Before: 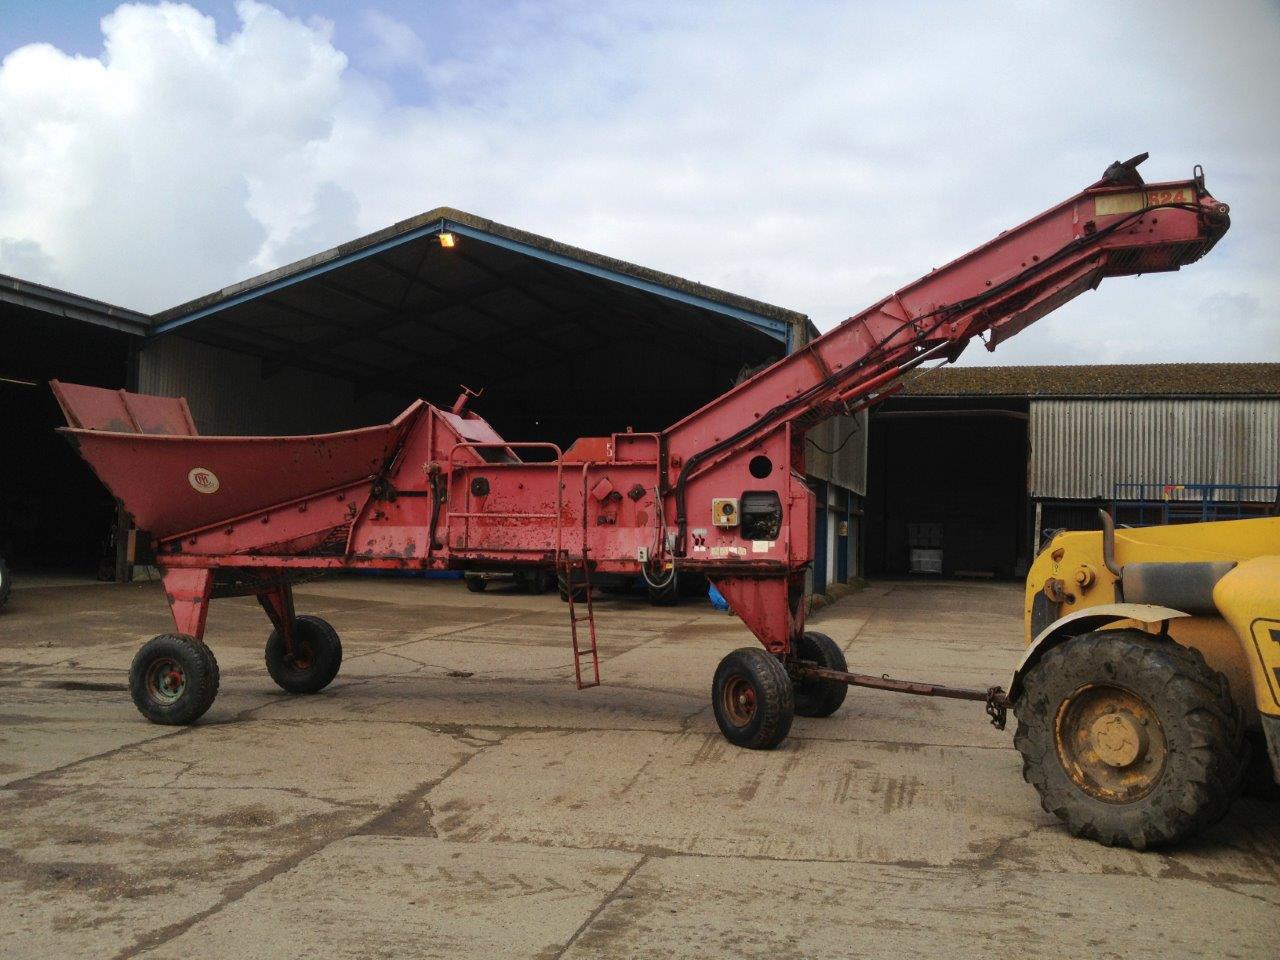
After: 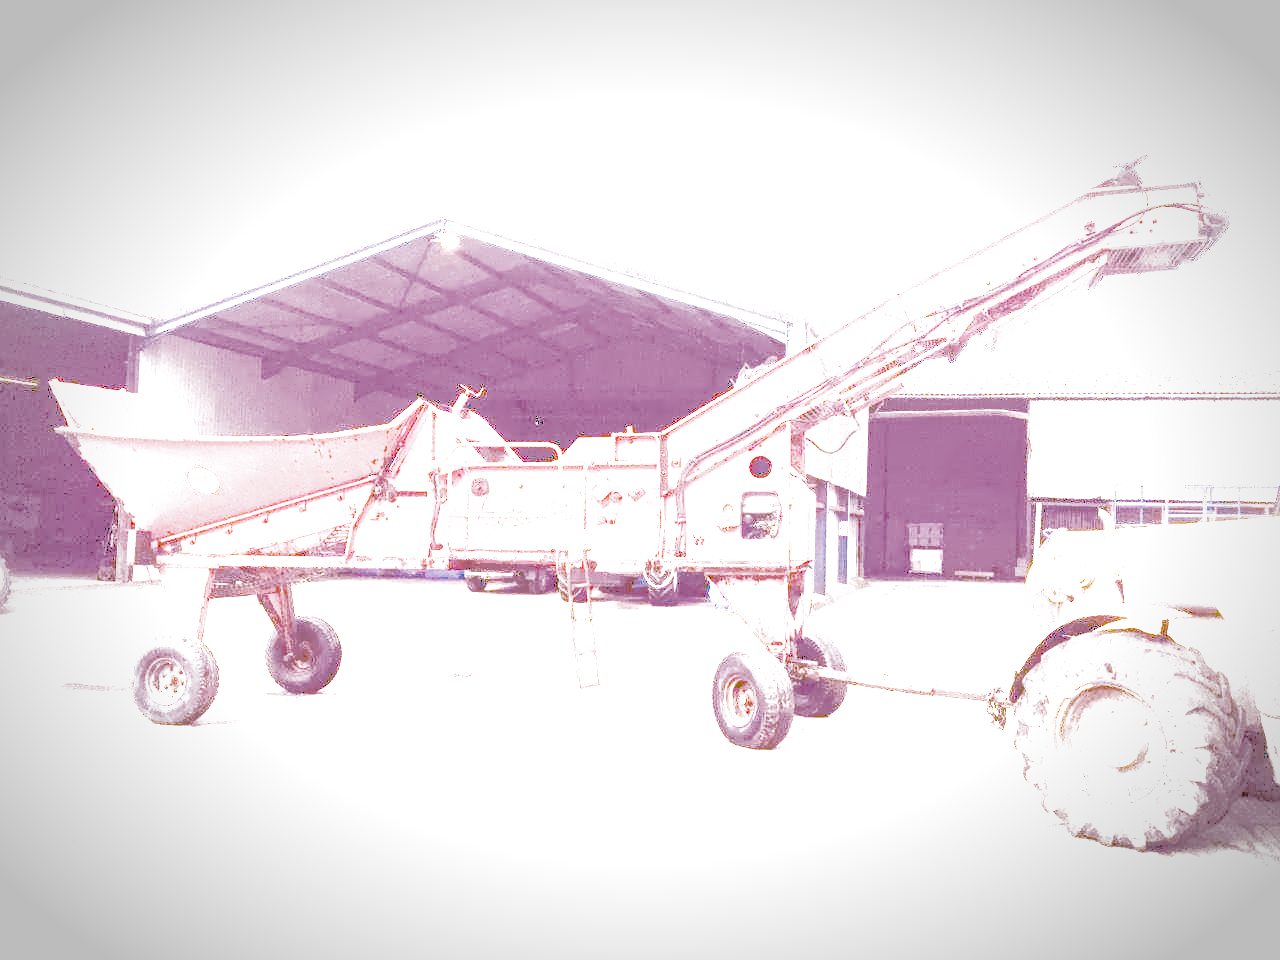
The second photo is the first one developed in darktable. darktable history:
denoise (profiled): preserve shadows 1.29, scattering 0.02, a [-1, 0, 0], compensate highlight preservation false
haze removal: compatibility mode true, adaptive false
highlight reconstruction: on, module defaults
lens correction: scale 1, crop 1, focal 35, aperture 2, distance 5.75, camera "Canon EOS RP", lens "Canon RF 35mm F1.8 MACRO IS STM"
white balance: red 2.229, blue 1.46
velvia: on, module defaults
exposure: black level correction 0, exposure 2.13 EV, compensate exposure bias true, compensate highlight preservation false
local contrast: on, module defaults
vignetting: automatic ratio true
color balance rgb: linear chroma grading › global chroma 5%, perceptual saturation grading › global saturation 20%, perceptual saturation grading › highlights -25%, perceptual saturation grading › shadows 25%, perceptual brilliance grading › global brilliance 7%, global vibrance 5%
color calibration: illuminant as shot in camera, x 0.37, y 0.382, temperature 4313.32 K
filmic rgb: black relative exposure -3.89 EV, white relative exposure 4.3 EV, hardness 2.27, preserve chrominance no, color science v5 (2021), contrast in shadows soft, contrast in highlights soft
tone equalizer "contrast tone curve: strong": -8 EV -1.08 EV, -7 EV -1.01 EV, -6 EV -0.867 EV, -5 EV -0.578 EV, -3 EV 0.578 EV, -2 EV 0.867 EV, -1 EV 1.01 EV, +0 EV 1.08 EV, edges refinement/feathering 500, mask exposure compensation -1.57 EV, preserve details no
shadows and highlights: white point adjustment 3.5
